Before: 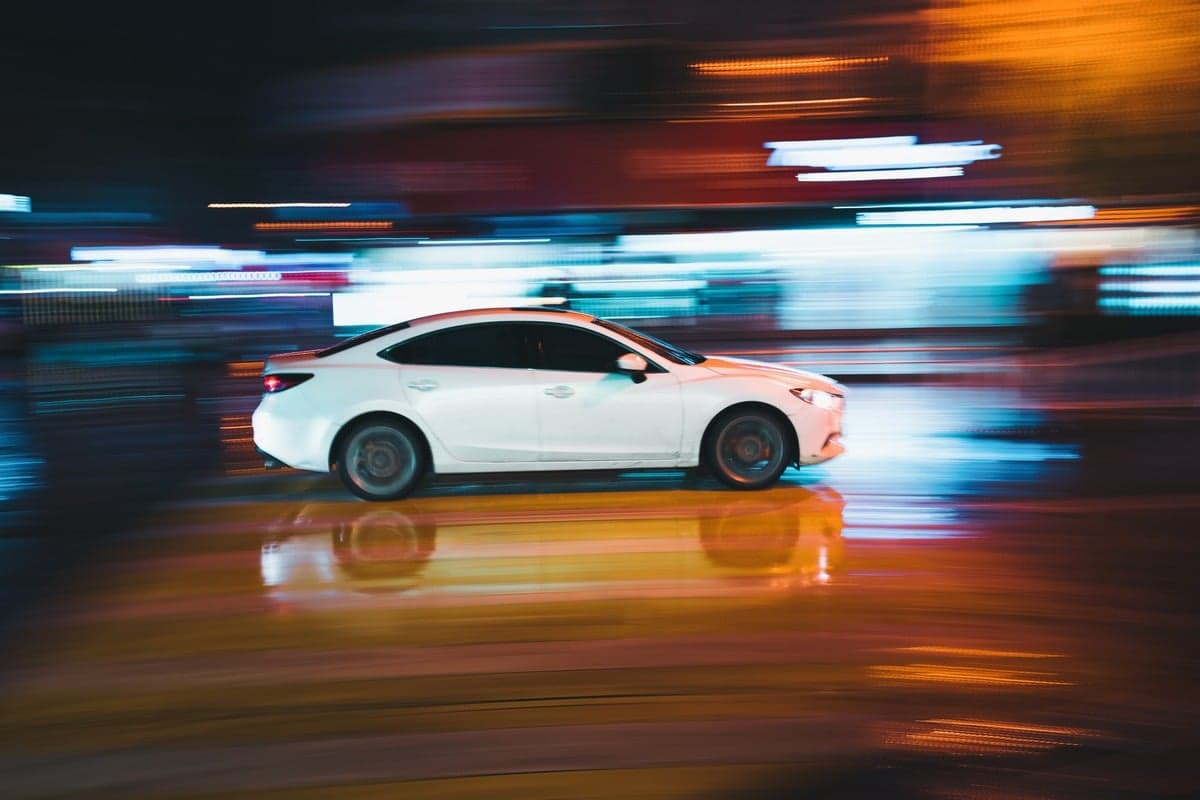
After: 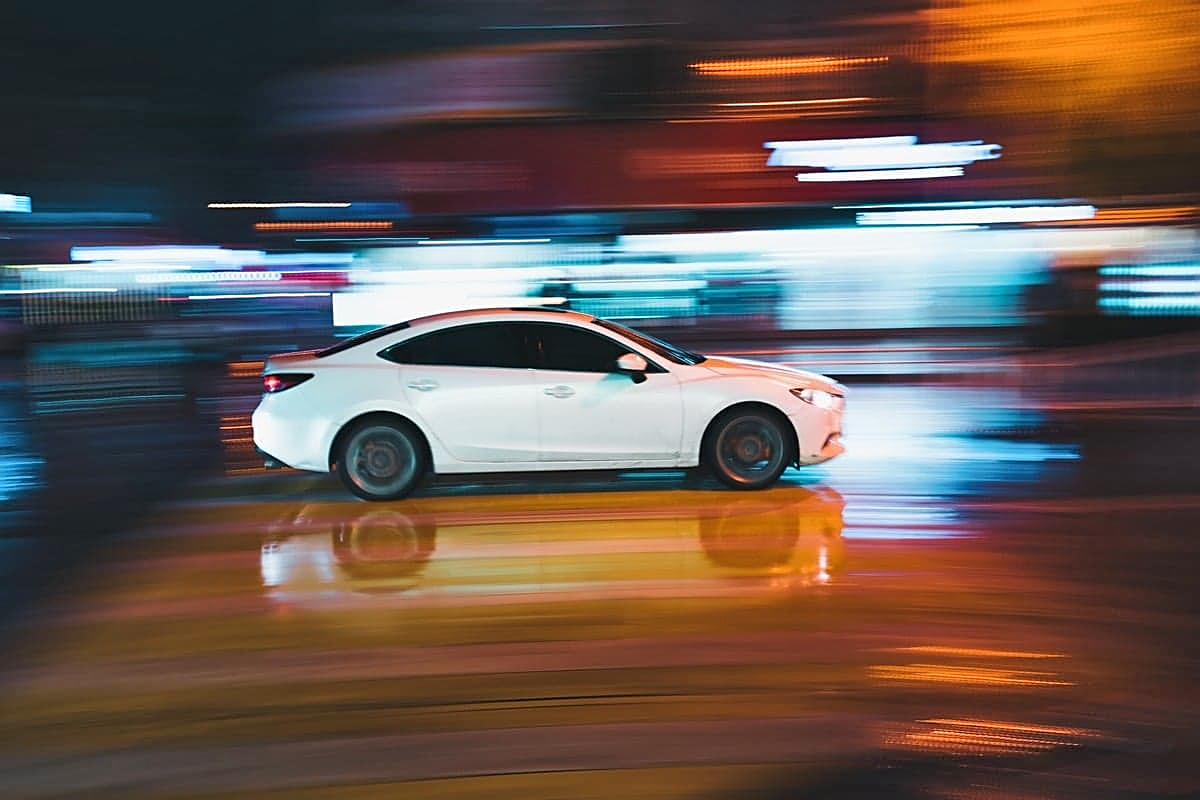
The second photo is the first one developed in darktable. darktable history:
shadows and highlights: low approximation 0.01, soften with gaussian
tone curve: preserve colors none
sharpen: on, module defaults
